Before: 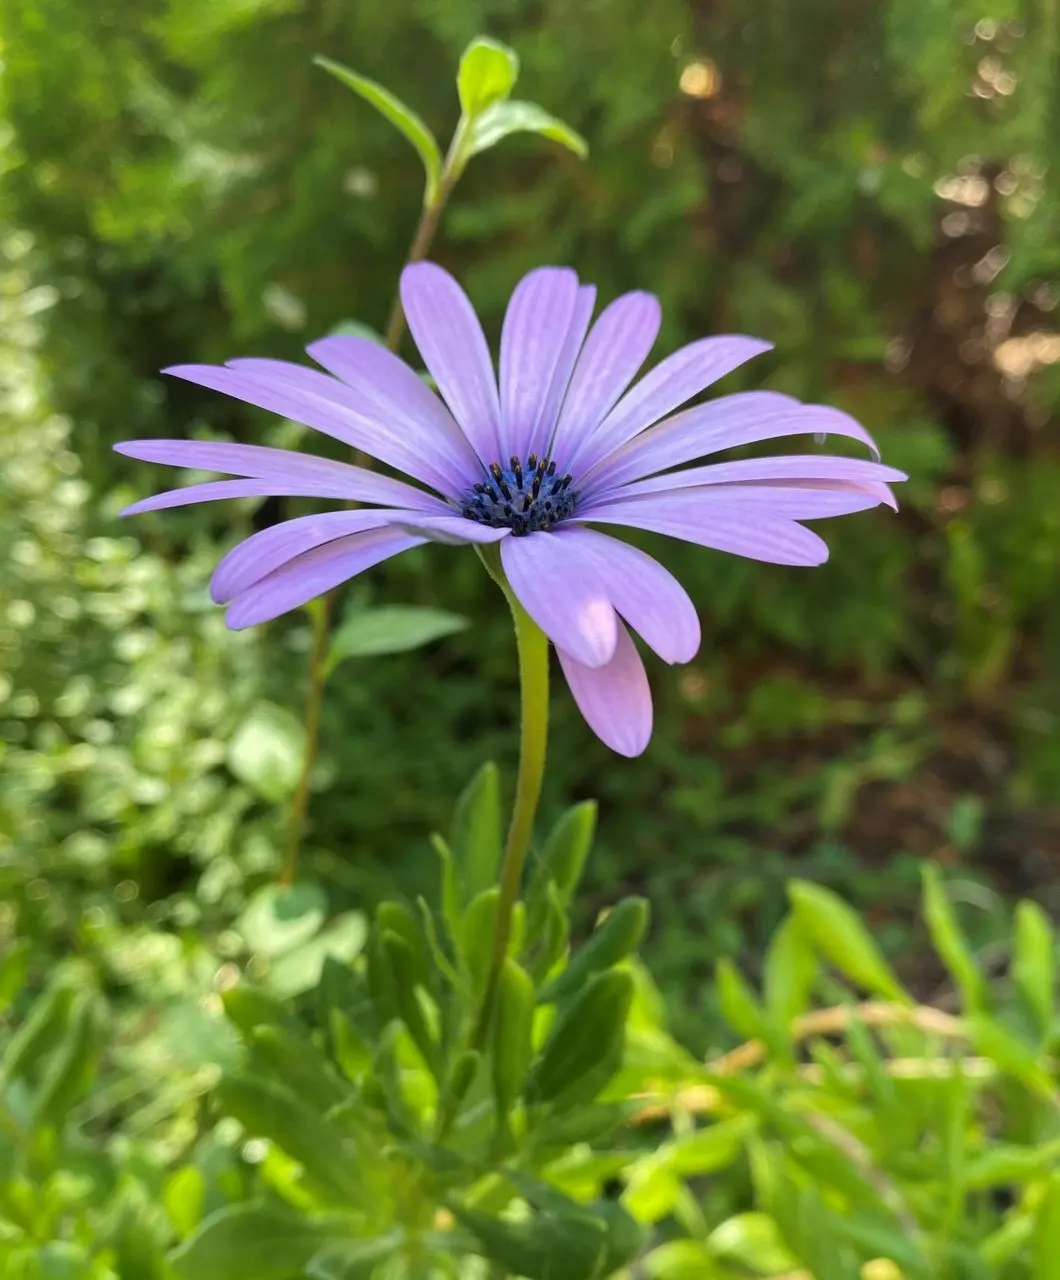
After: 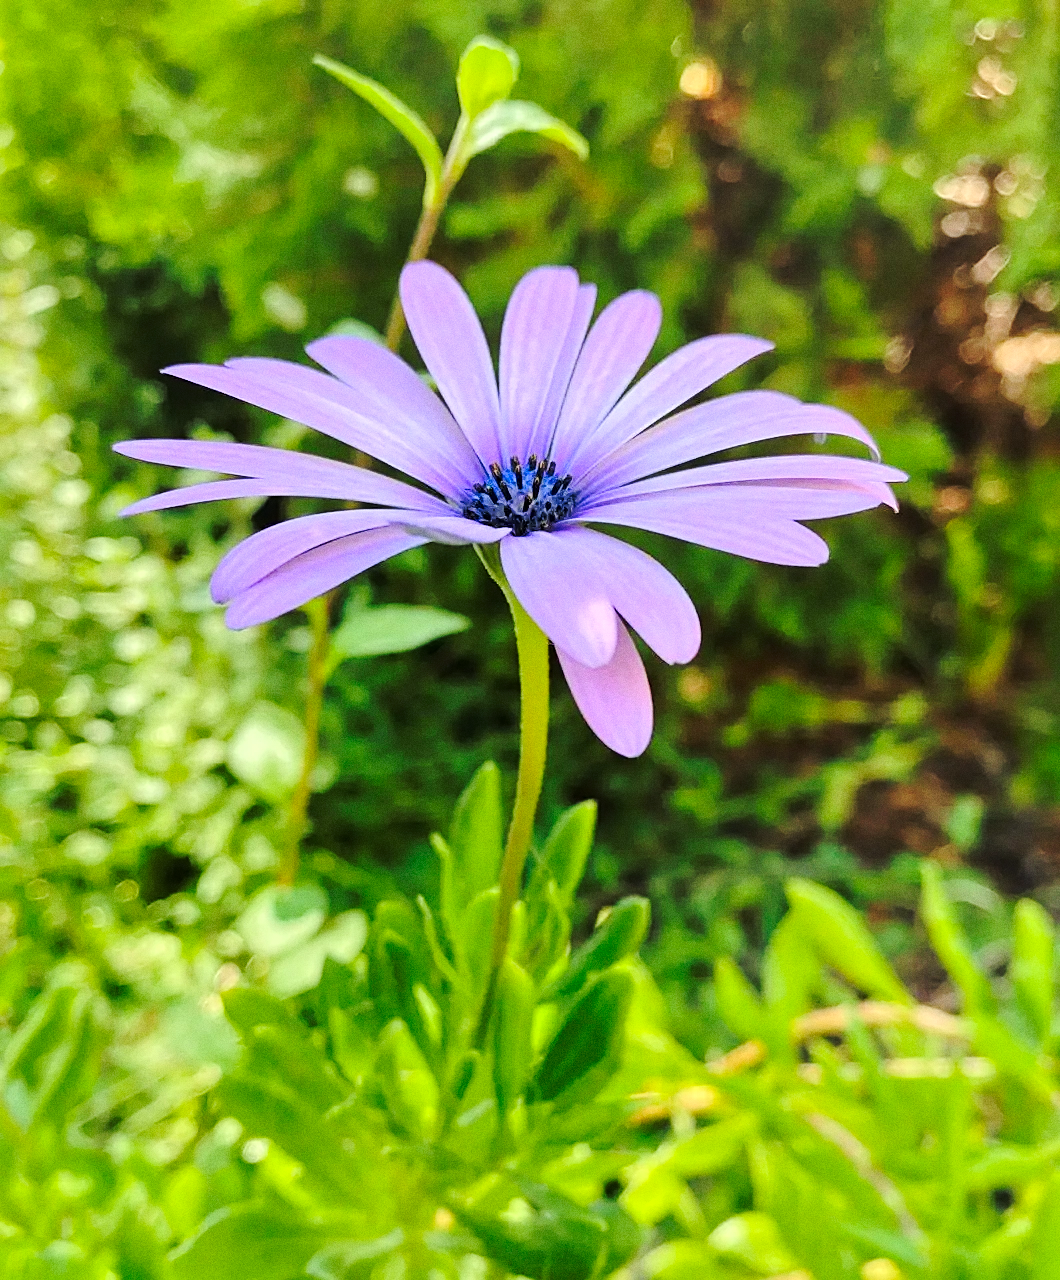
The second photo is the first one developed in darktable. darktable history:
tone equalizer: -8 EV 0.001 EV, -7 EV -0.004 EV, -6 EV 0.009 EV, -5 EV 0.032 EV, -4 EV 0.276 EV, -3 EV 0.644 EV, -2 EV 0.584 EV, -1 EV 0.187 EV, +0 EV 0.024 EV
tone curve: curves: ch0 [(0, 0) (0.526, 0.642) (1, 1)], color space Lab, linked channels, preserve colors none
base curve: curves: ch0 [(0, 0) (0.073, 0.04) (0.157, 0.139) (0.492, 0.492) (0.758, 0.758) (1, 1)], preserve colors none
sharpen: radius 1.967
grain: coarseness 0.09 ISO
